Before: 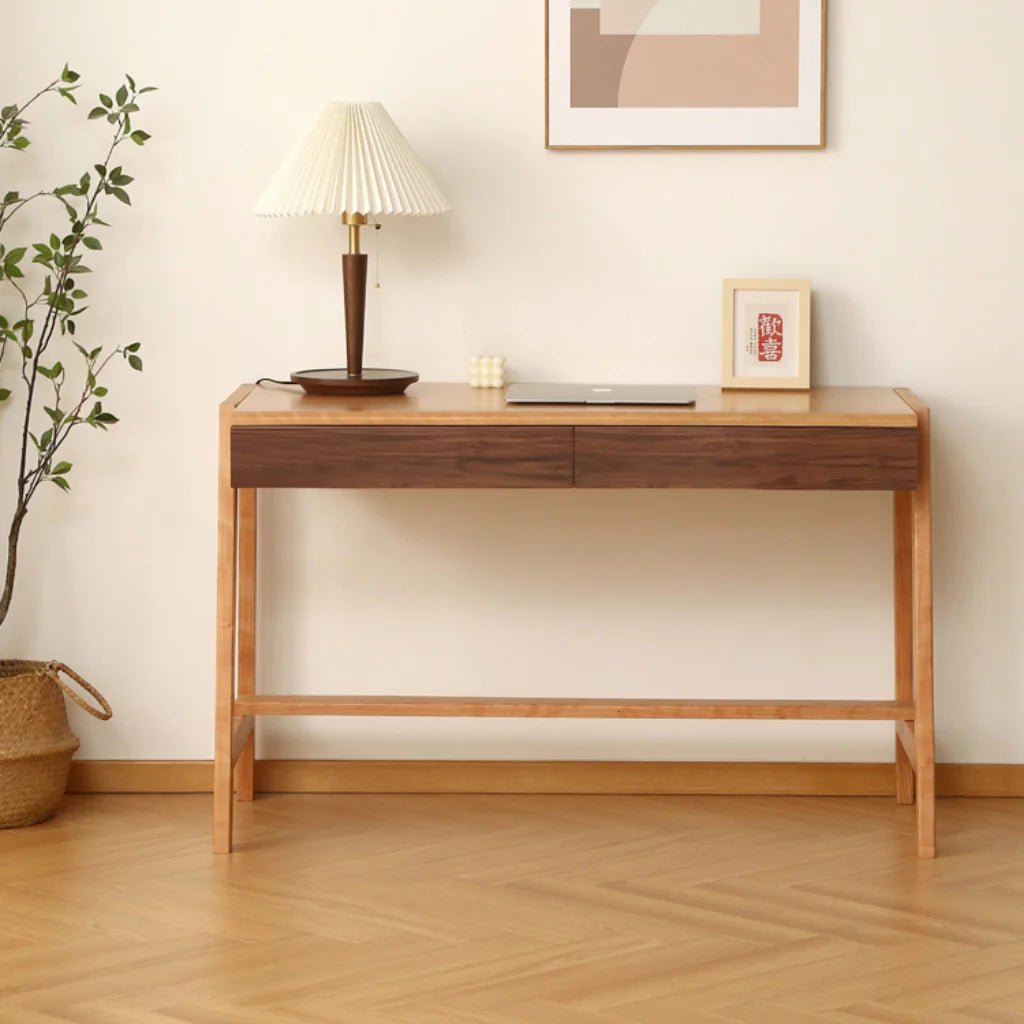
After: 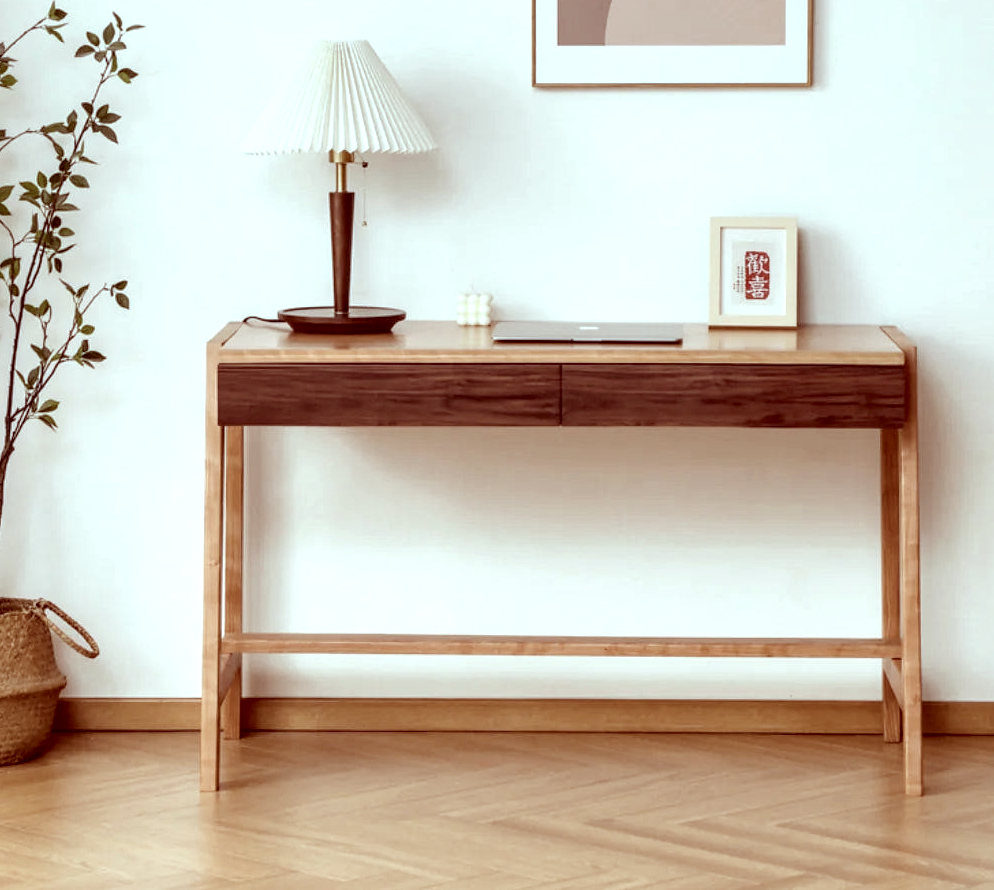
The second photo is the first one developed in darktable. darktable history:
tone equalizer: on, module defaults
color balance rgb: shadows lift › chroma 4.71%, shadows lift › hue 25.7°, linear chroma grading › global chroma 8.877%, perceptual saturation grading › global saturation 25.435%
local contrast: detail 205%
color correction: highlights a* -7.2, highlights b* -0.187, shadows a* 20.39, shadows b* 11.3
crop: left 1.323%, top 6.126%, right 1.524%, bottom 6.912%
contrast brightness saturation: brightness 0.189, saturation -0.487
exposure: compensate exposure bias true, compensate highlight preservation false
color calibration: x 0.37, y 0.382, temperature 4315.56 K
